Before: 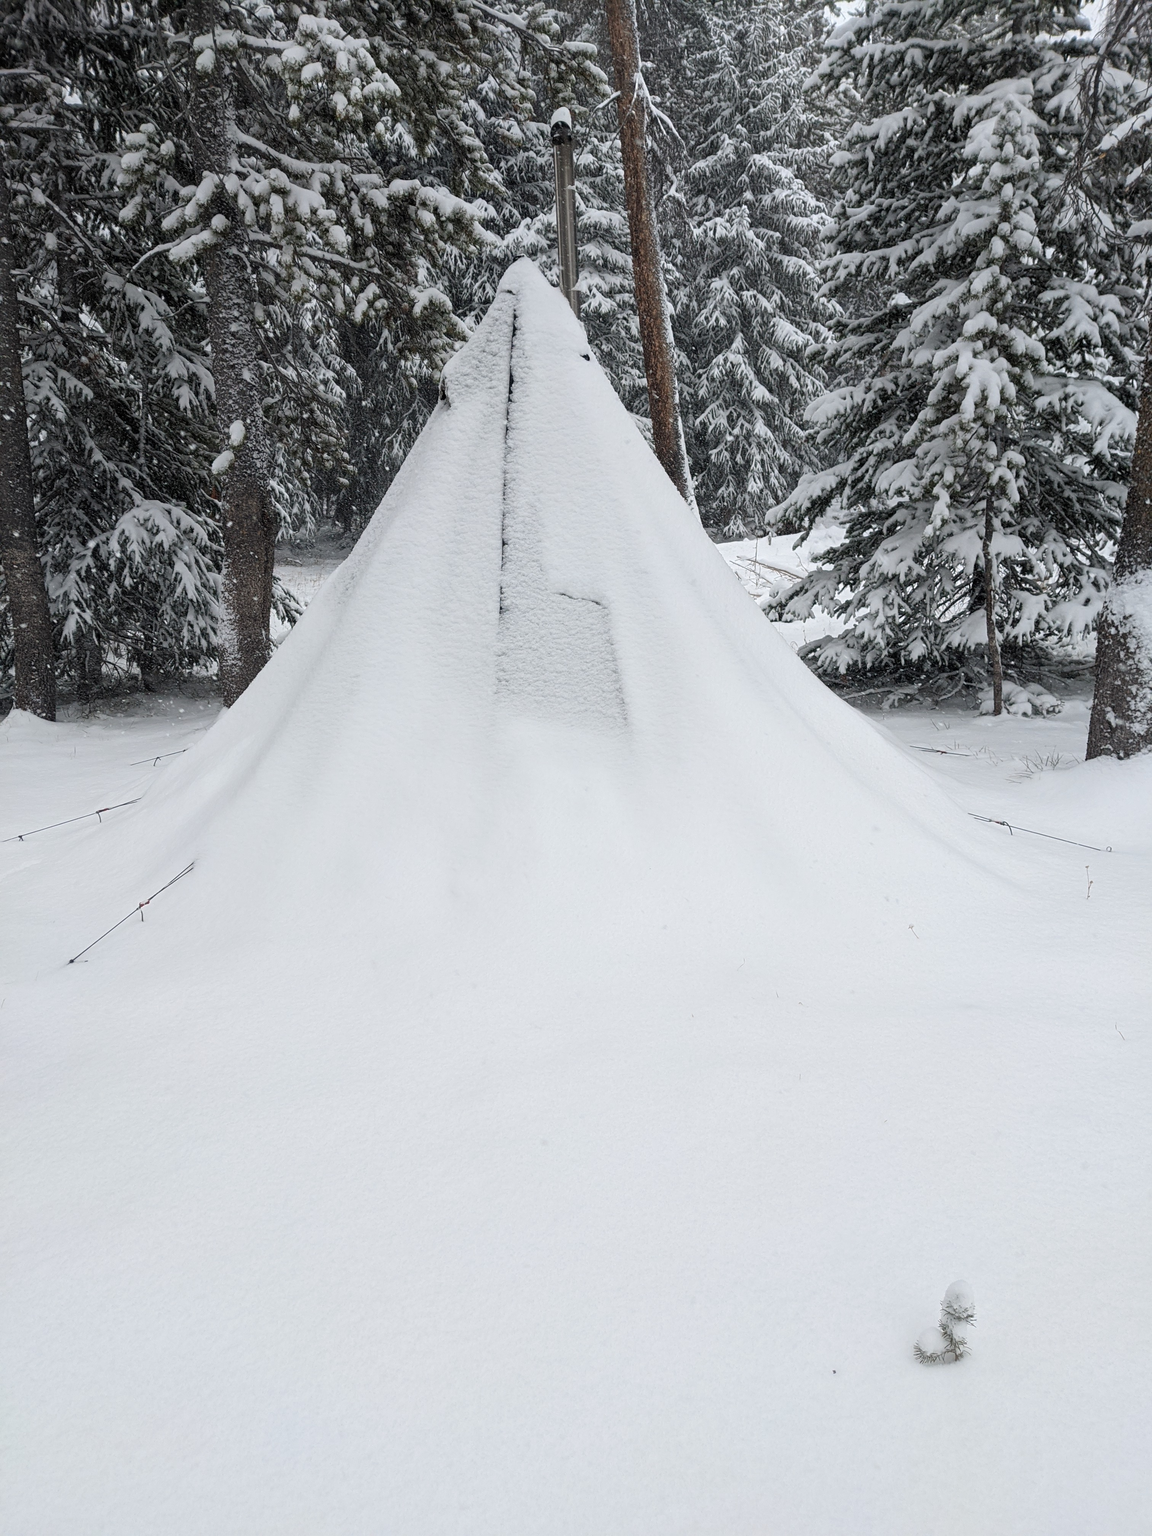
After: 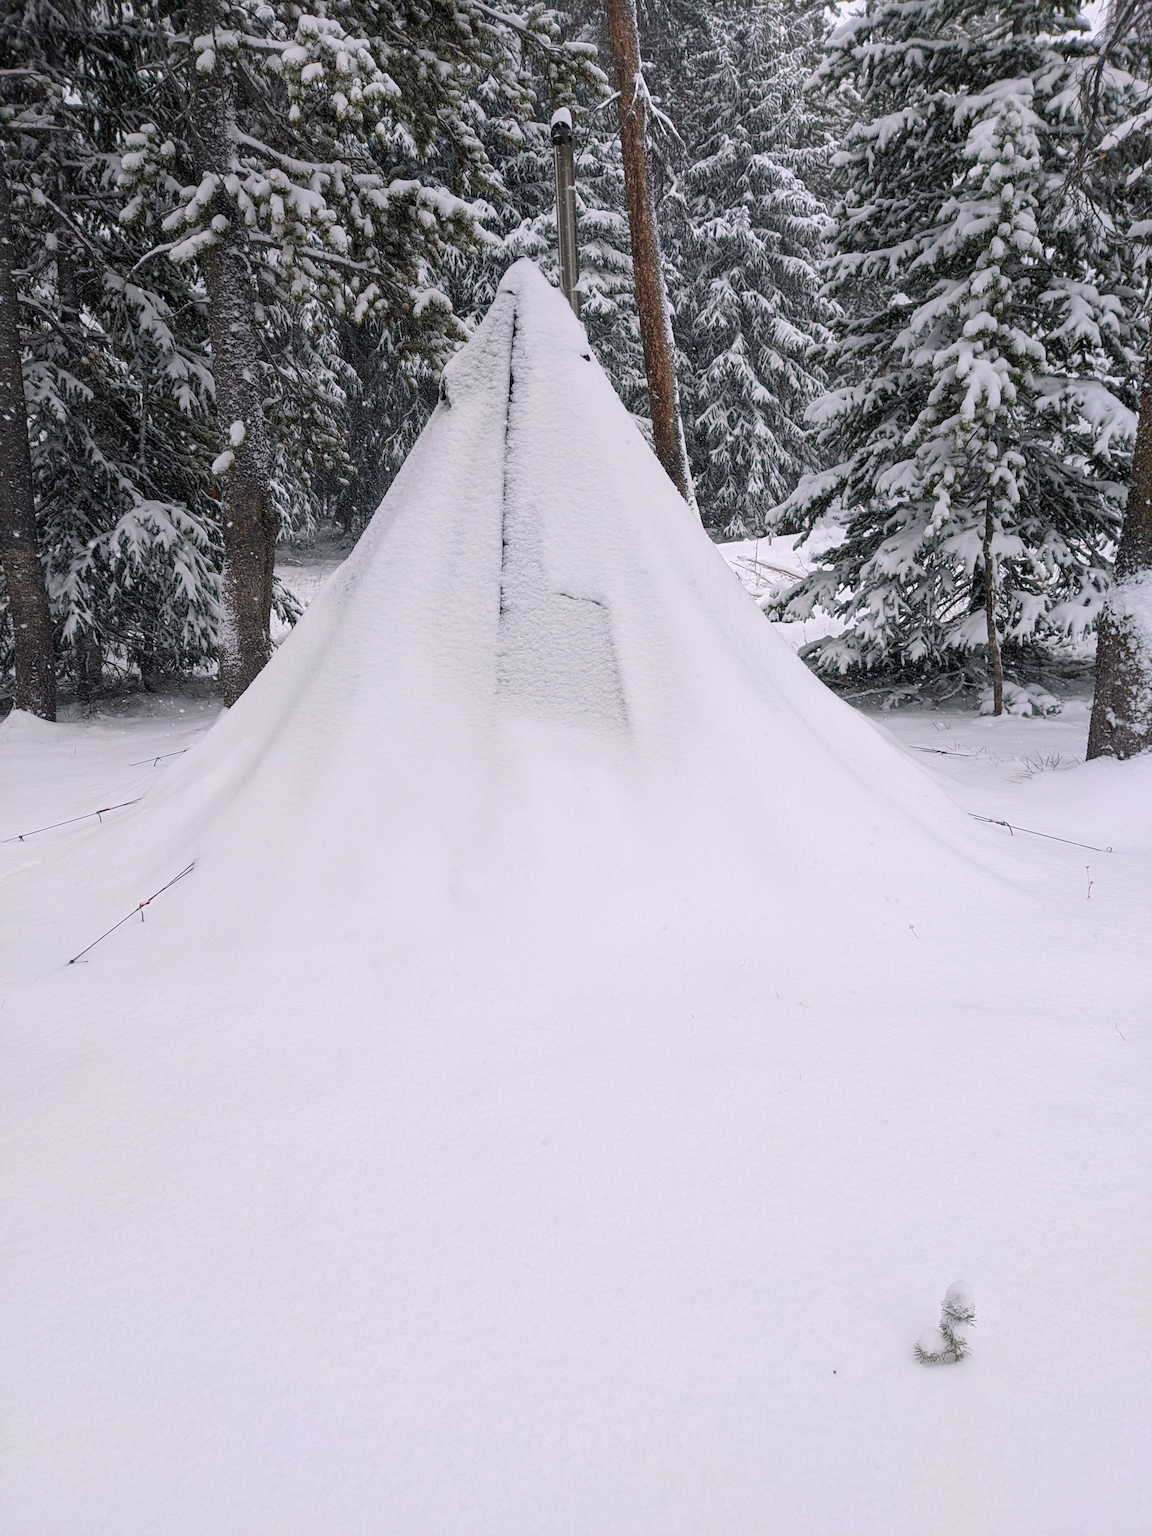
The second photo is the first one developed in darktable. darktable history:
color balance rgb: shadows lift › hue 85.39°, highlights gain › chroma 1.524%, highlights gain › hue 310.65°, perceptual saturation grading › global saturation 20.196%, perceptual saturation grading › highlights -19.736%, perceptual saturation grading › shadows 29.329%, global vibrance 20%
